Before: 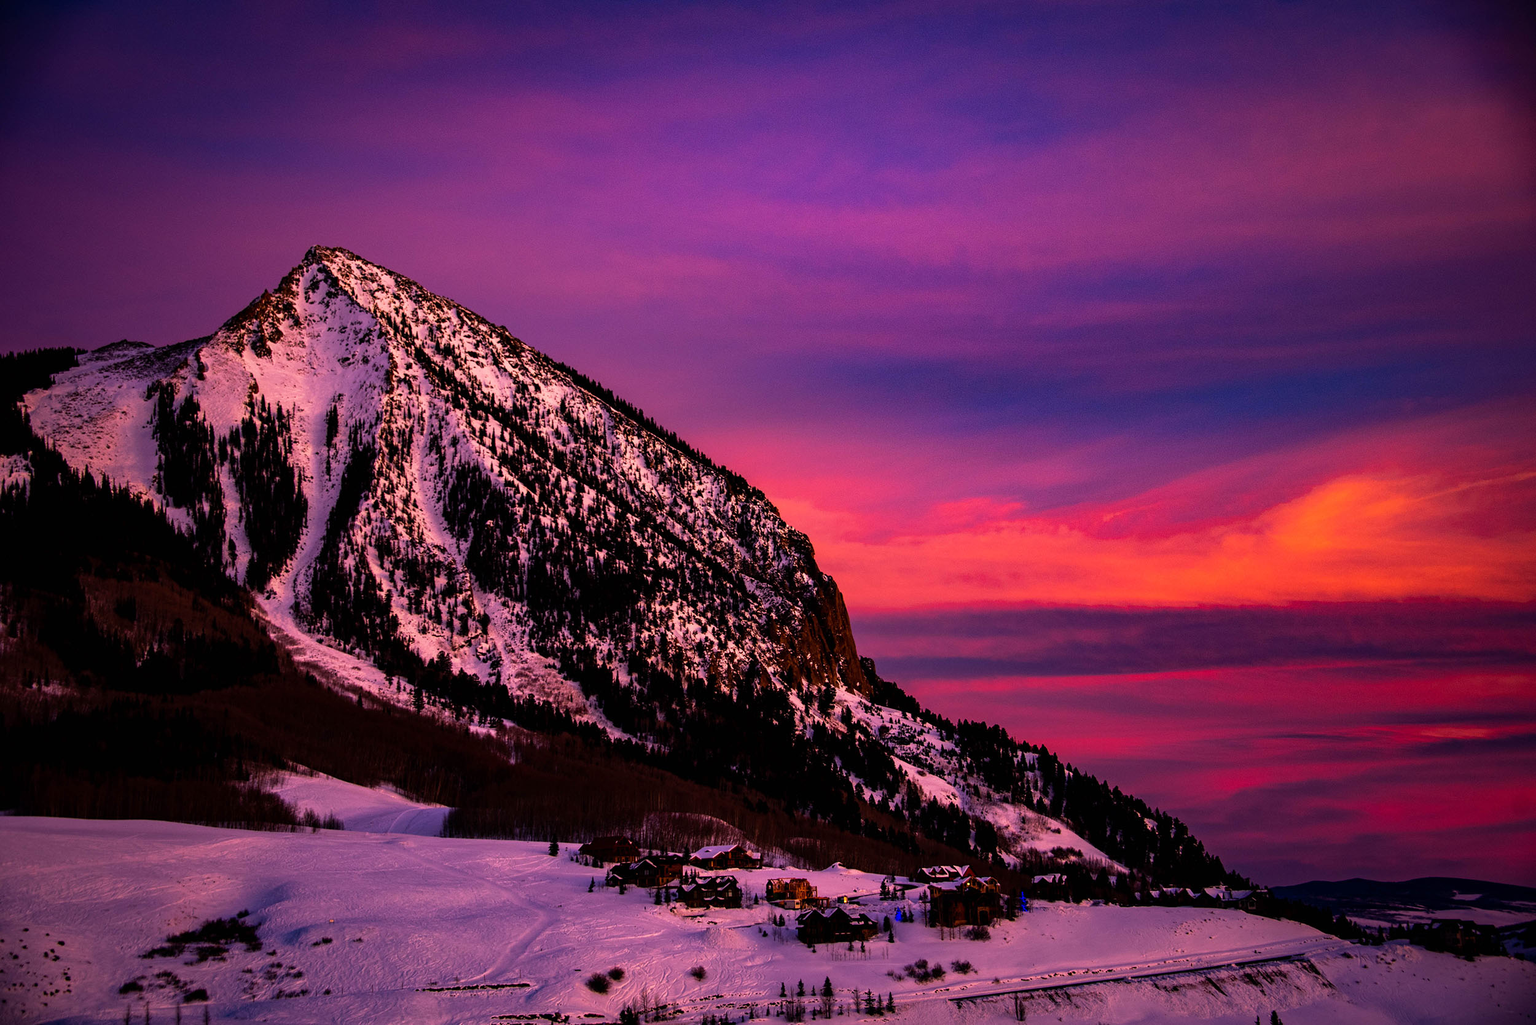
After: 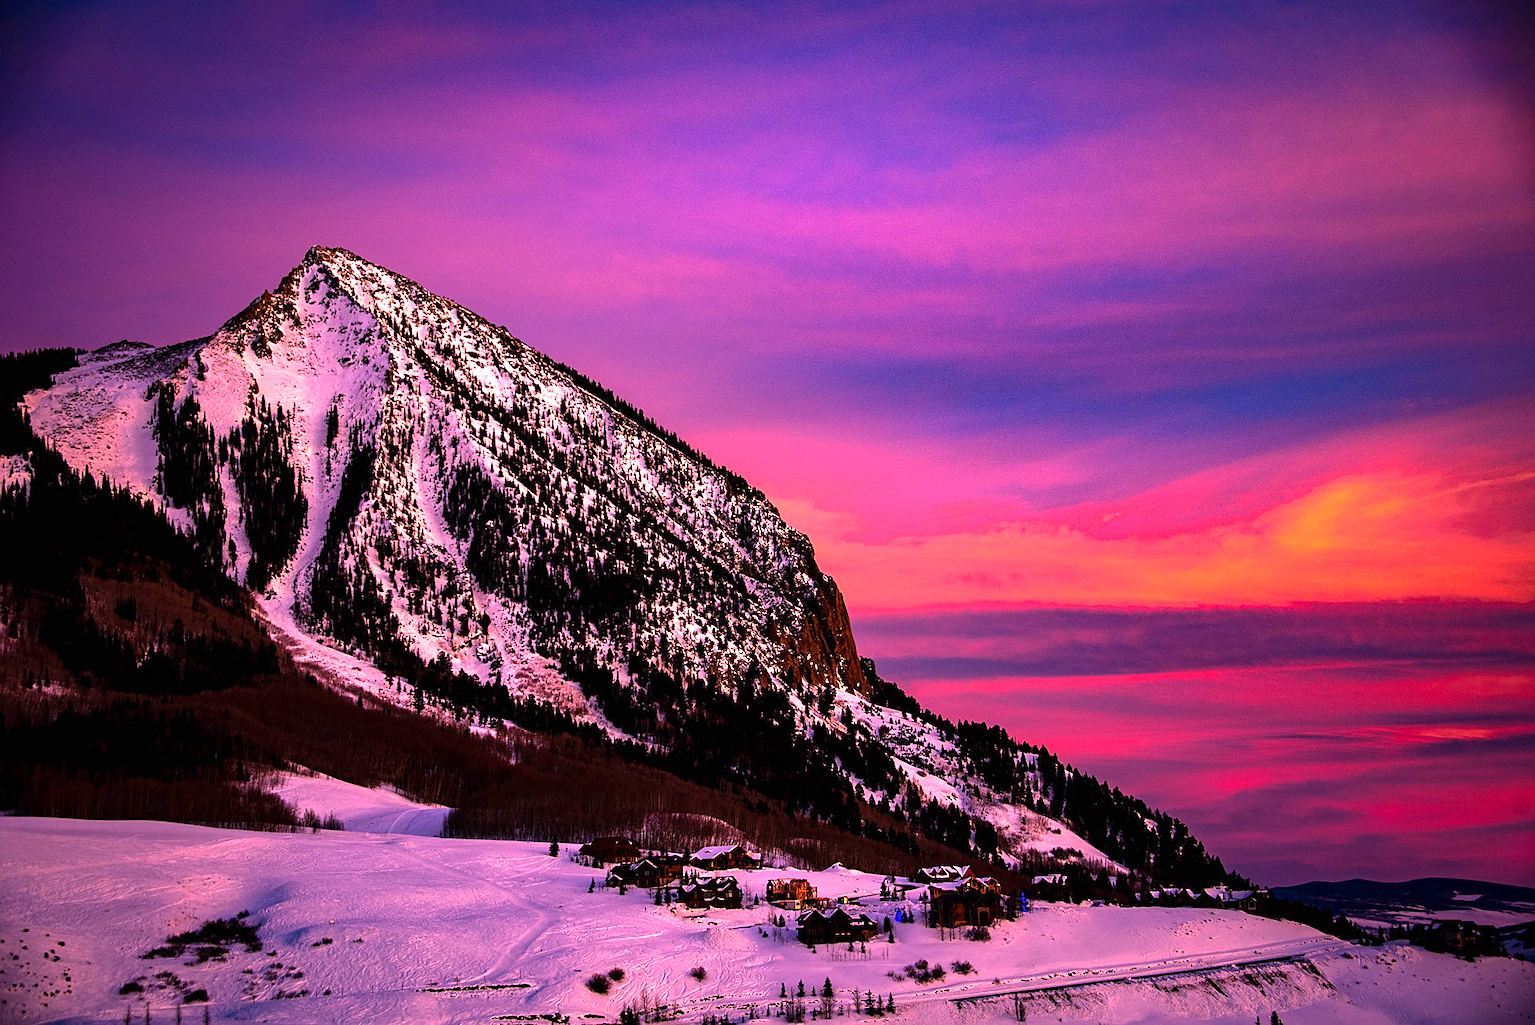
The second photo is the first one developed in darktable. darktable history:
exposure: exposure 1.071 EV, compensate exposure bias true, compensate highlight preservation false
sharpen: on, module defaults
